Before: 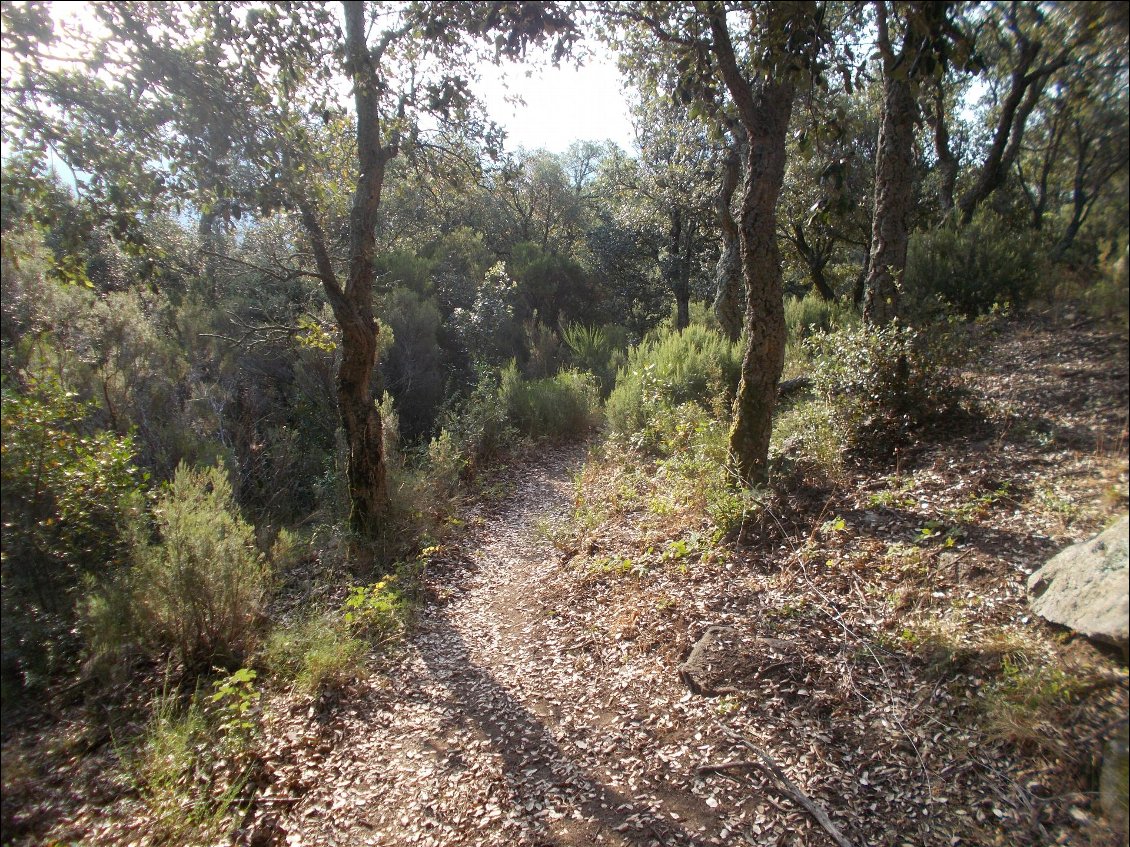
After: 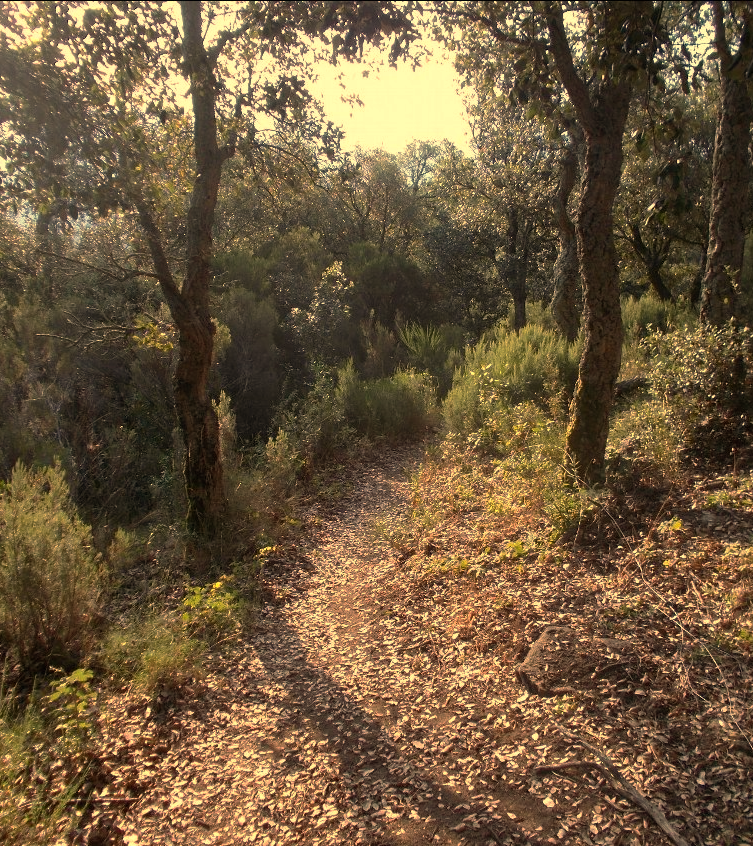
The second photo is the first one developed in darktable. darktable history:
crop and rotate: left 14.436%, right 18.898%
white balance: red 1.138, green 0.996, blue 0.812
base curve: curves: ch0 [(0, 0) (0.595, 0.418) (1, 1)], preserve colors none
